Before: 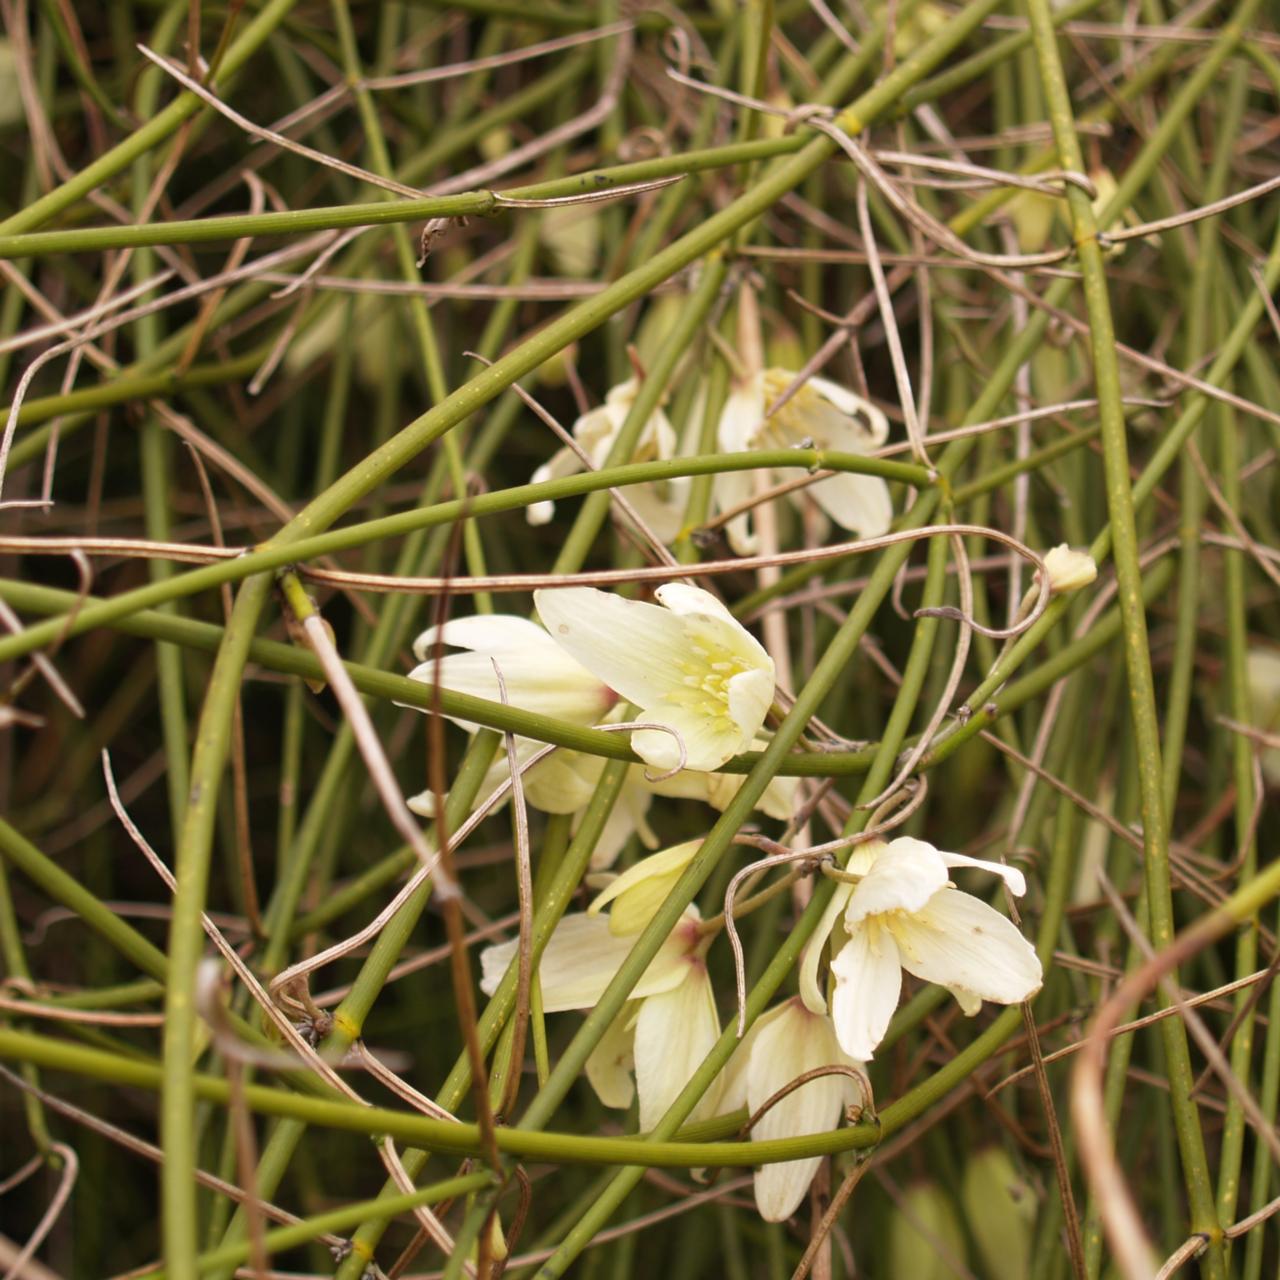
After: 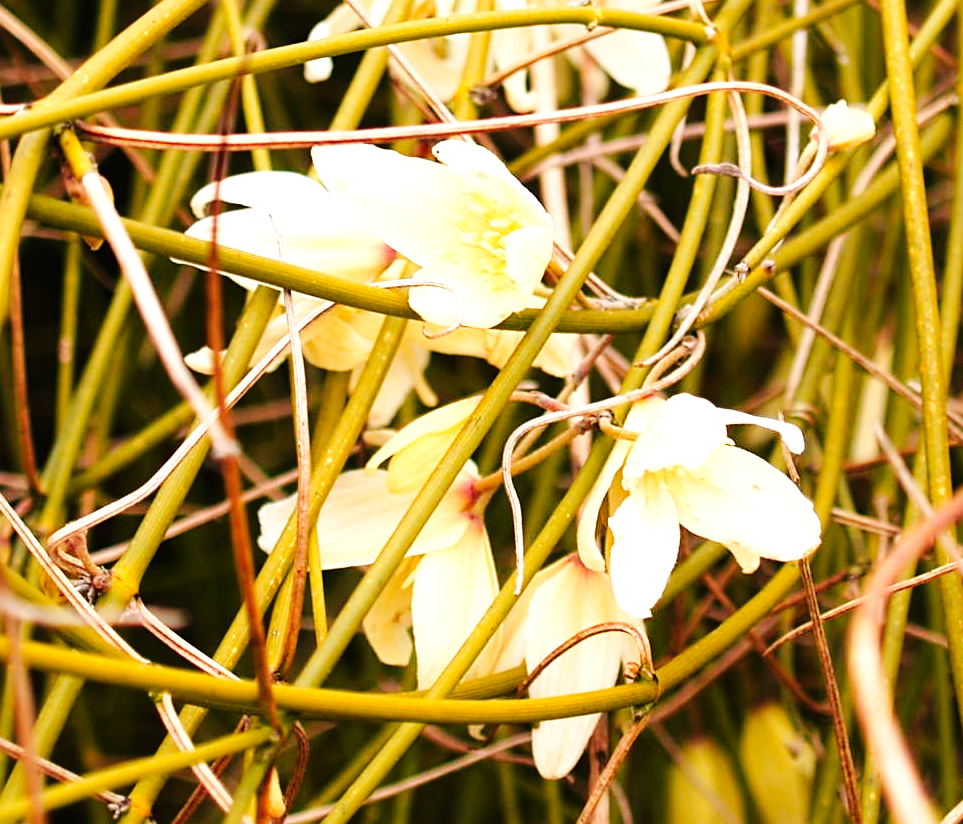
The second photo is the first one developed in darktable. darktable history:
color zones: curves: ch1 [(0.24, 0.629) (0.75, 0.5)]; ch2 [(0.255, 0.454) (0.745, 0.491)]
sharpen: amount 0.497
crop and rotate: left 17.359%, top 34.682%, right 7.35%, bottom 0.874%
tone equalizer: -8 EV -0.725 EV, -7 EV -0.723 EV, -6 EV -0.619 EV, -5 EV -0.409 EV, -3 EV 0.389 EV, -2 EV 0.6 EV, -1 EV 0.7 EV, +0 EV 0.772 EV
base curve: curves: ch0 [(0, 0) (0.032, 0.025) (0.121, 0.166) (0.206, 0.329) (0.605, 0.79) (1, 1)], preserve colors none
